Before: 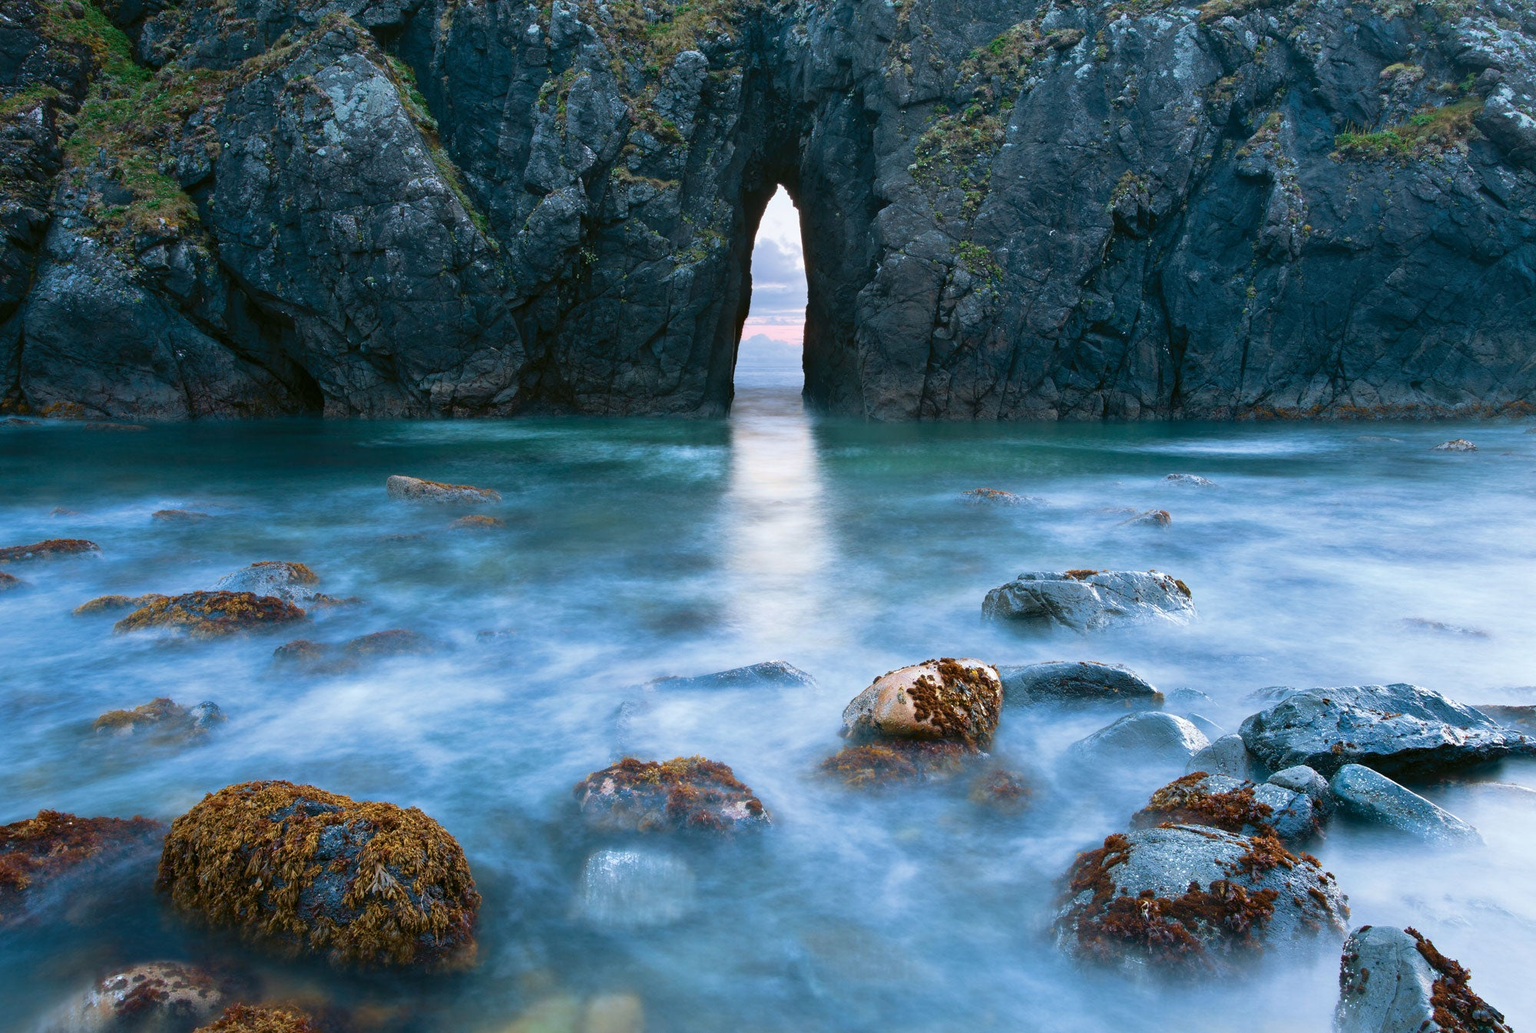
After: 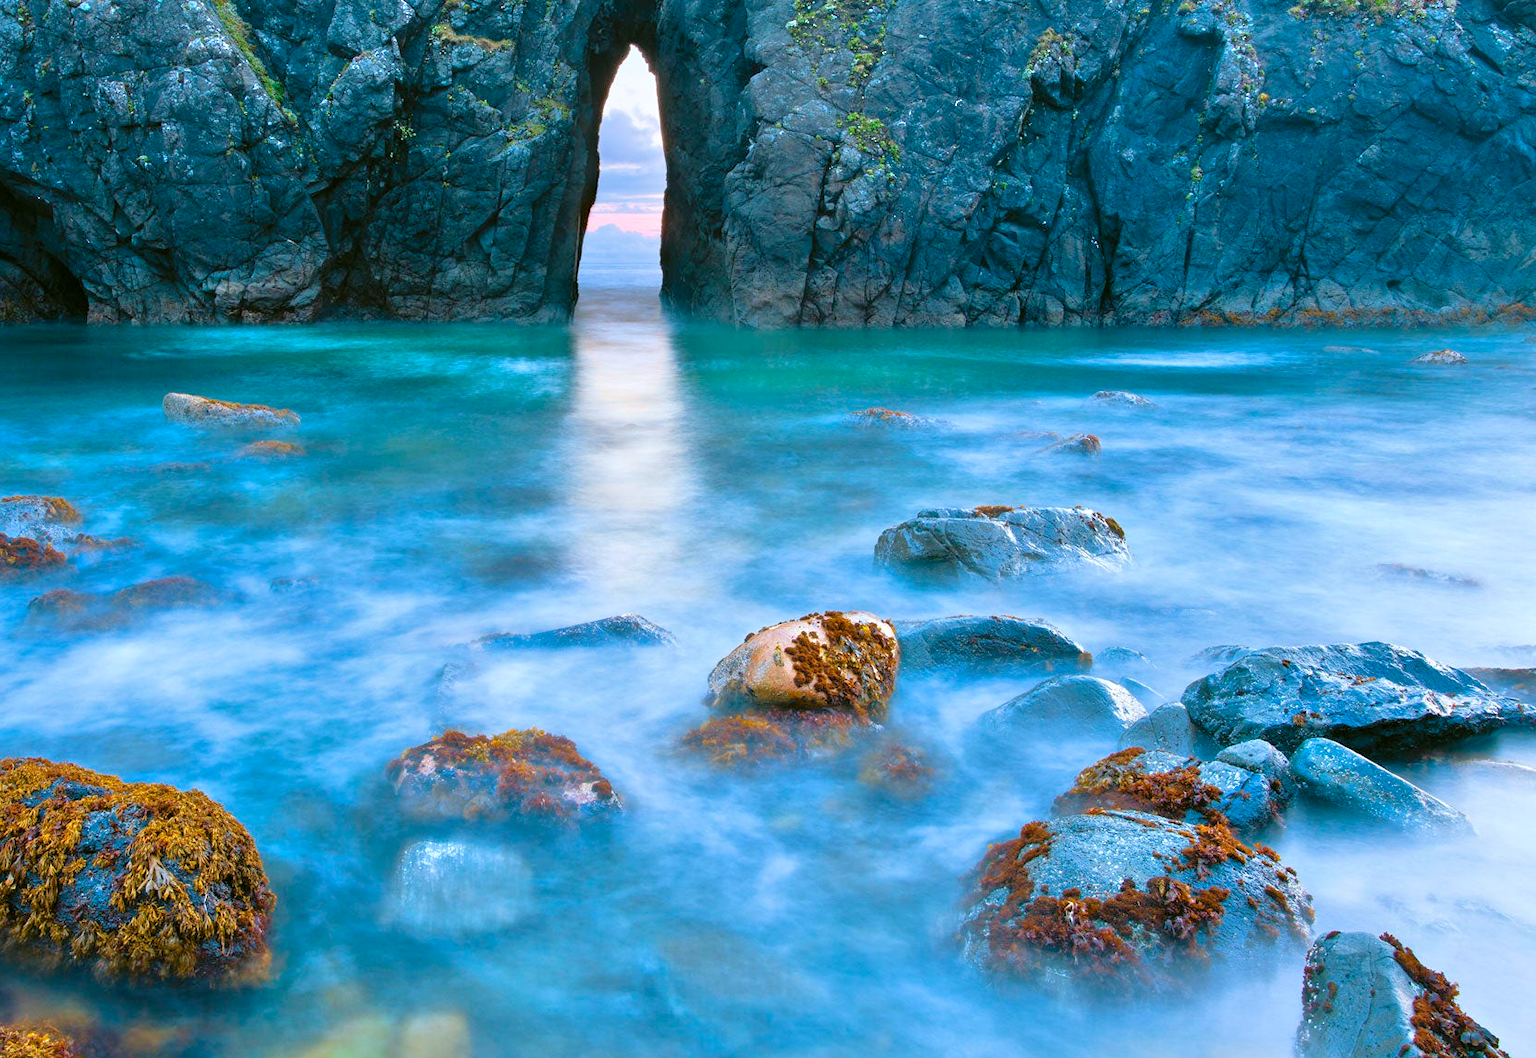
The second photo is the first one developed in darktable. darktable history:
tone equalizer: -7 EV 0.15 EV, -6 EV 0.6 EV, -5 EV 1.15 EV, -4 EV 1.33 EV, -3 EV 1.15 EV, -2 EV 0.6 EV, -1 EV 0.15 EV, mask exposure compensation -0.5 EV
crop: left 16.315%, top 14.246%
color balance rgb: linear chroma grading › global chroma 9.31%, global vibrance 41.49%
